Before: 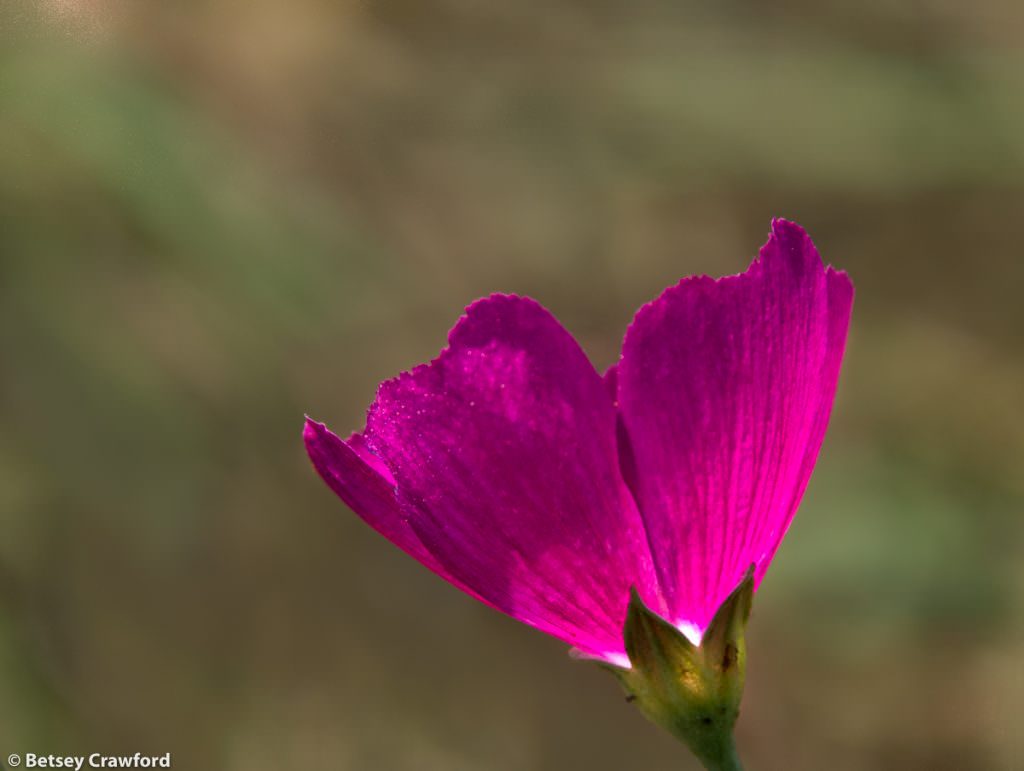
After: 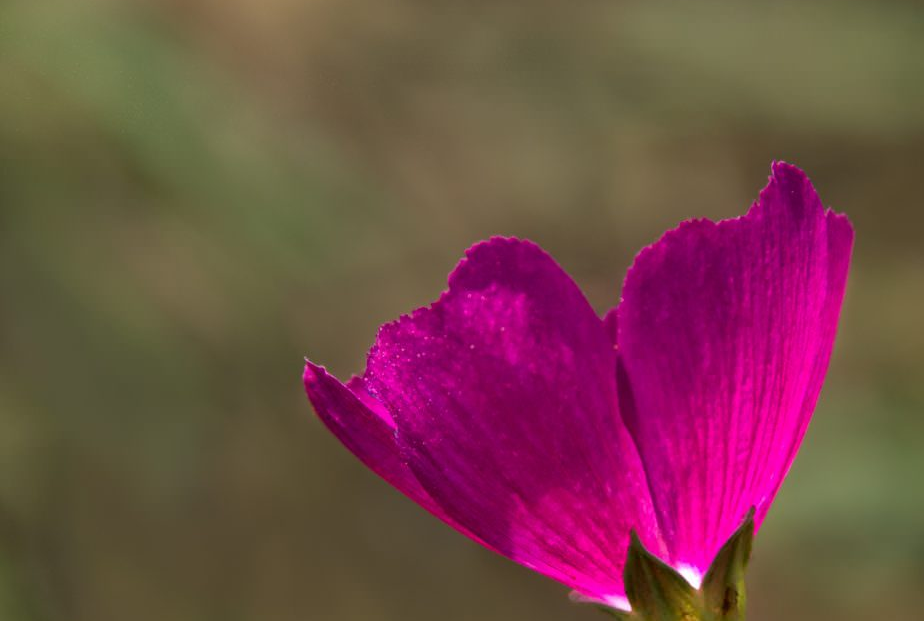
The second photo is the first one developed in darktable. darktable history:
color zones: curves: ch0 [(0.25, 0.5) (0.423, 0.5) (0.443, 0.5) (0.521, 0.756) (0.568, 0.5) (0.576, 0.5) (0.75, 0.5)]; ch1 [(0.25, 0.5) (0.423, 0.5) (0.443, 0.5) (0.539, 0.873) (0.624, 0.565) (0.631, 0.5) (0.75, 0.5)]
crop: top 7.49%, right 9.717%, bottom 11.943%
white balance: emerald 1
